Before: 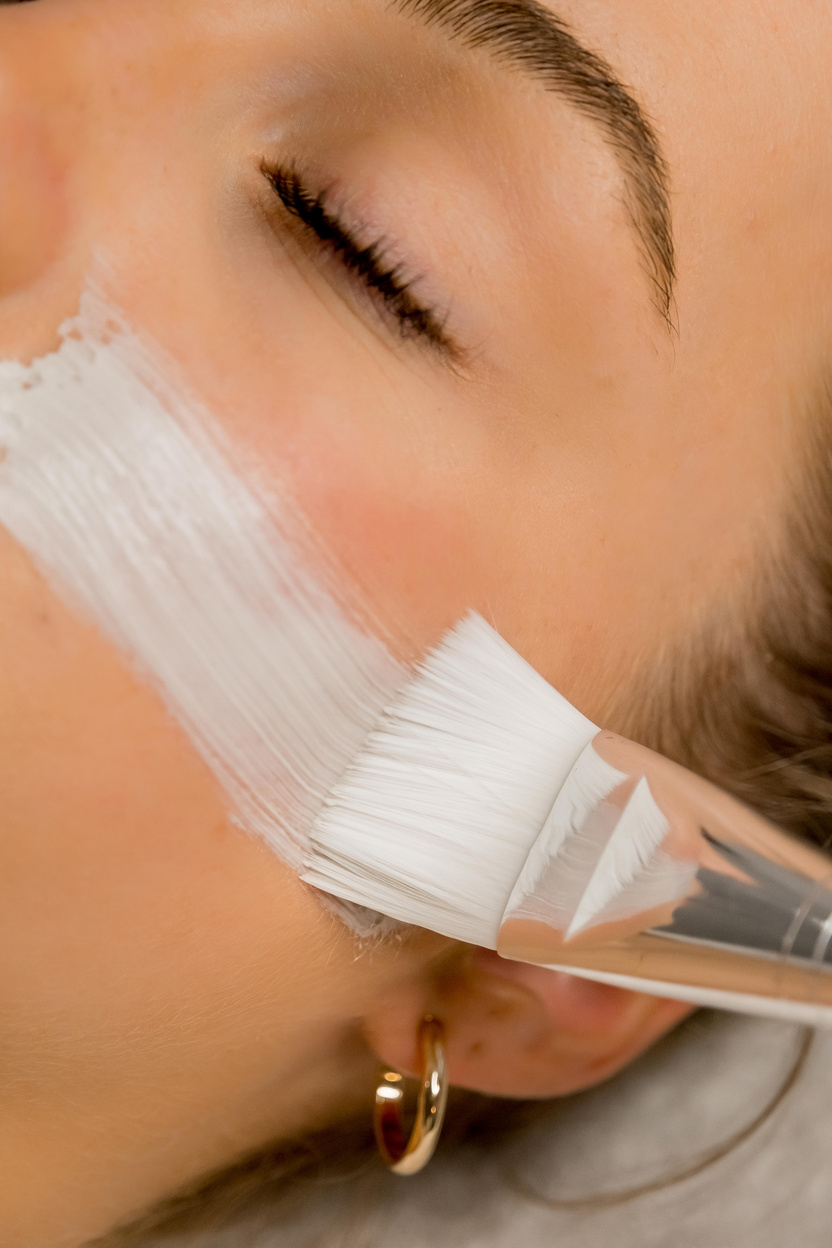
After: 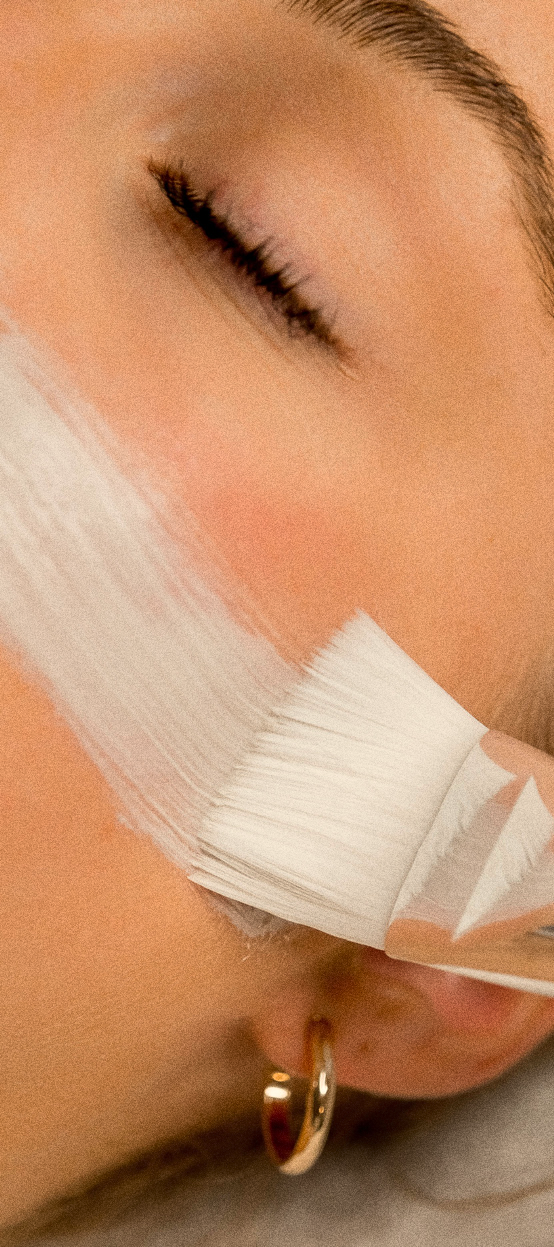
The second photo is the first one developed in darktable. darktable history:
white balance: red 1.045, blue 0.932
grain: coarseness 0.09 ISO, strength 40%
crop and rotate: left 13.537%, right 19.796%
